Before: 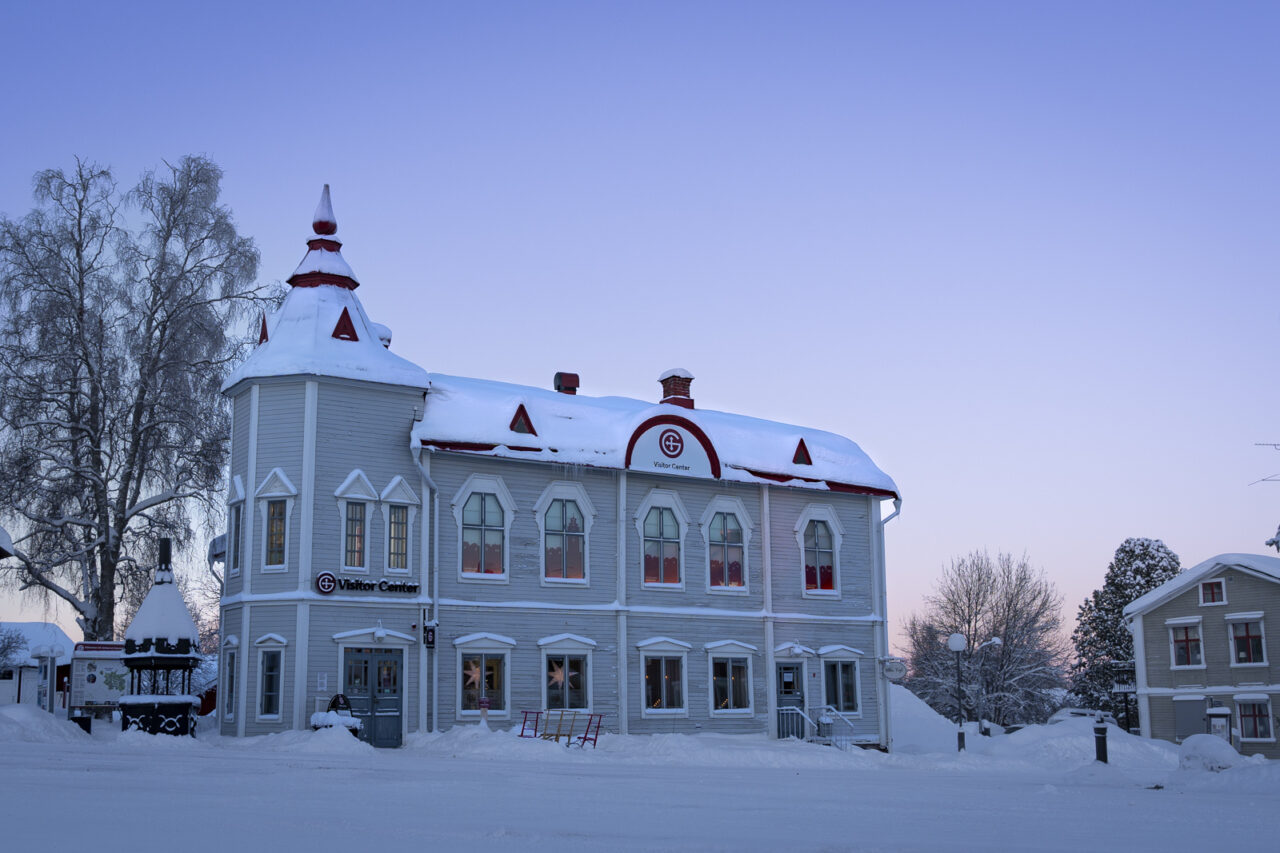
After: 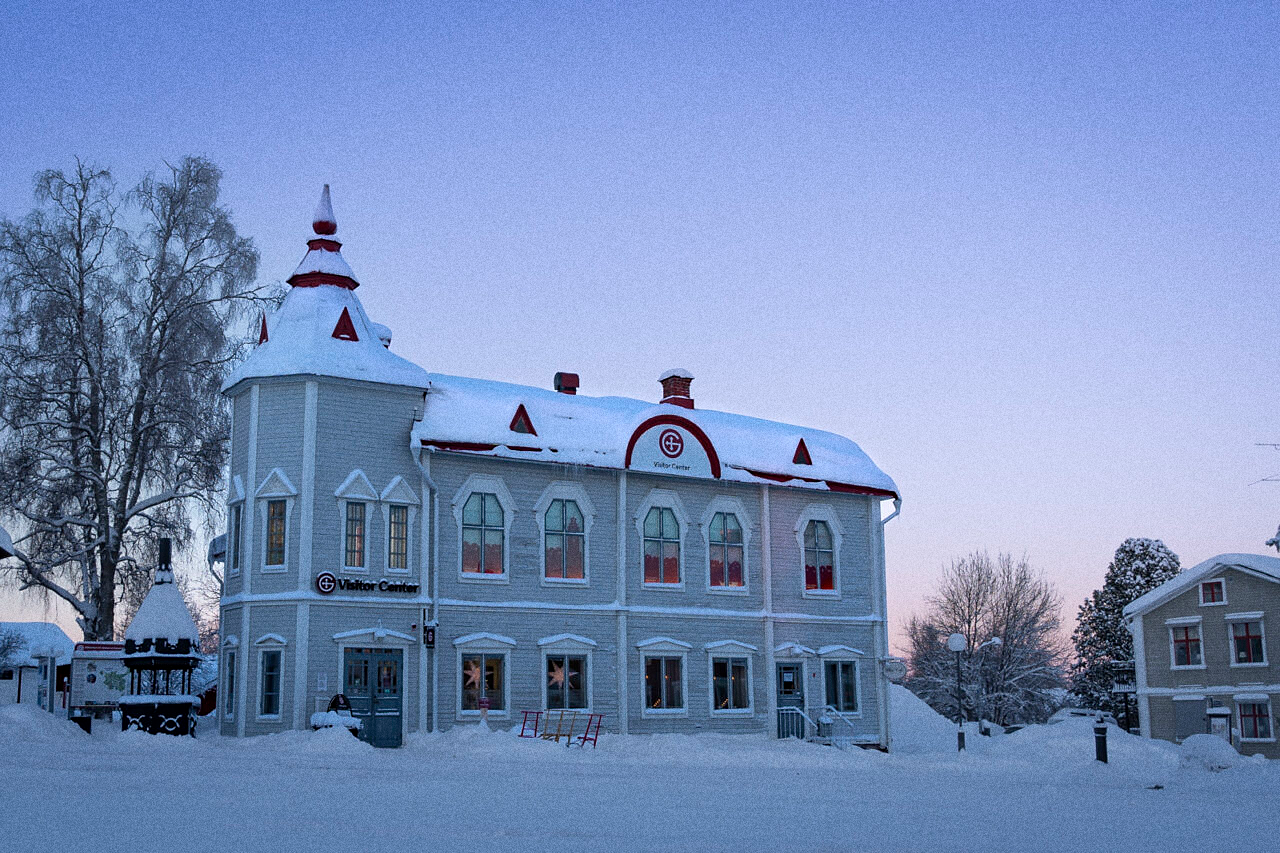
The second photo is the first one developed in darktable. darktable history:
sharpen: radius 1, threshold 1
grain: coarseness 11.82 ISO, strength 36.67%, mid-tones bias 74.17%
